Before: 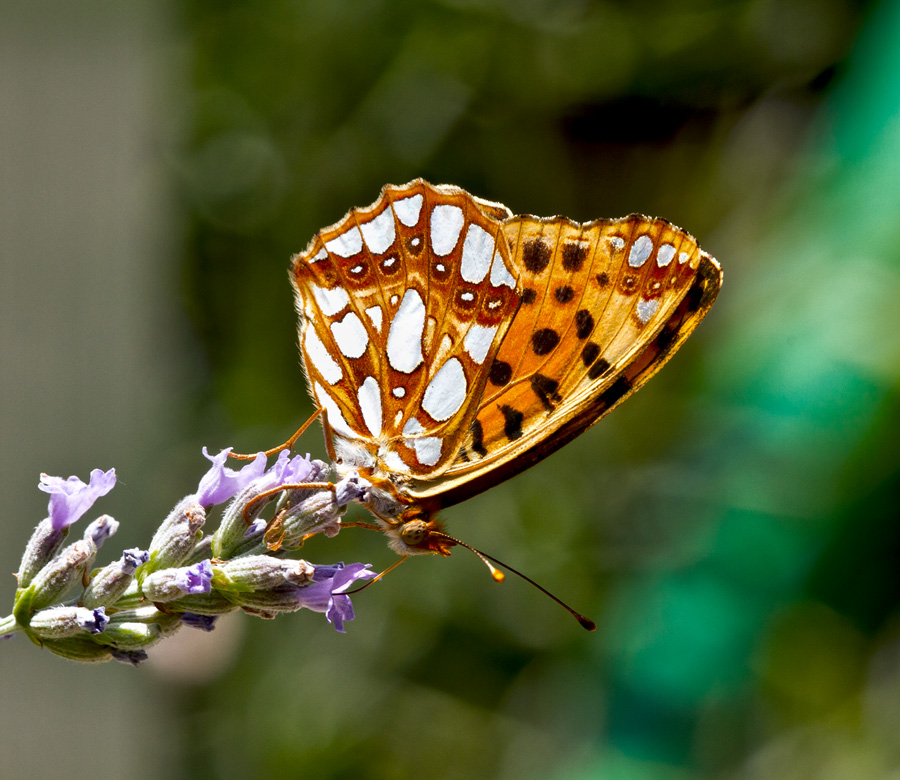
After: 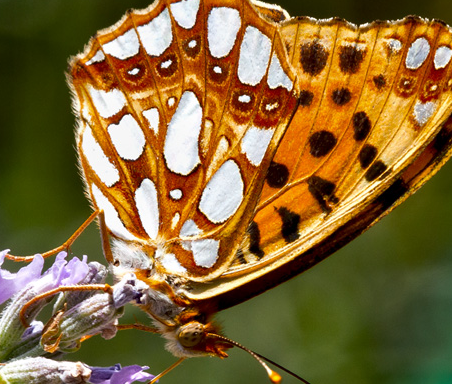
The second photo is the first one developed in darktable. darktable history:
crop: left 24.816%, top 25.446%, right 24.902%, bottom 25.214%
